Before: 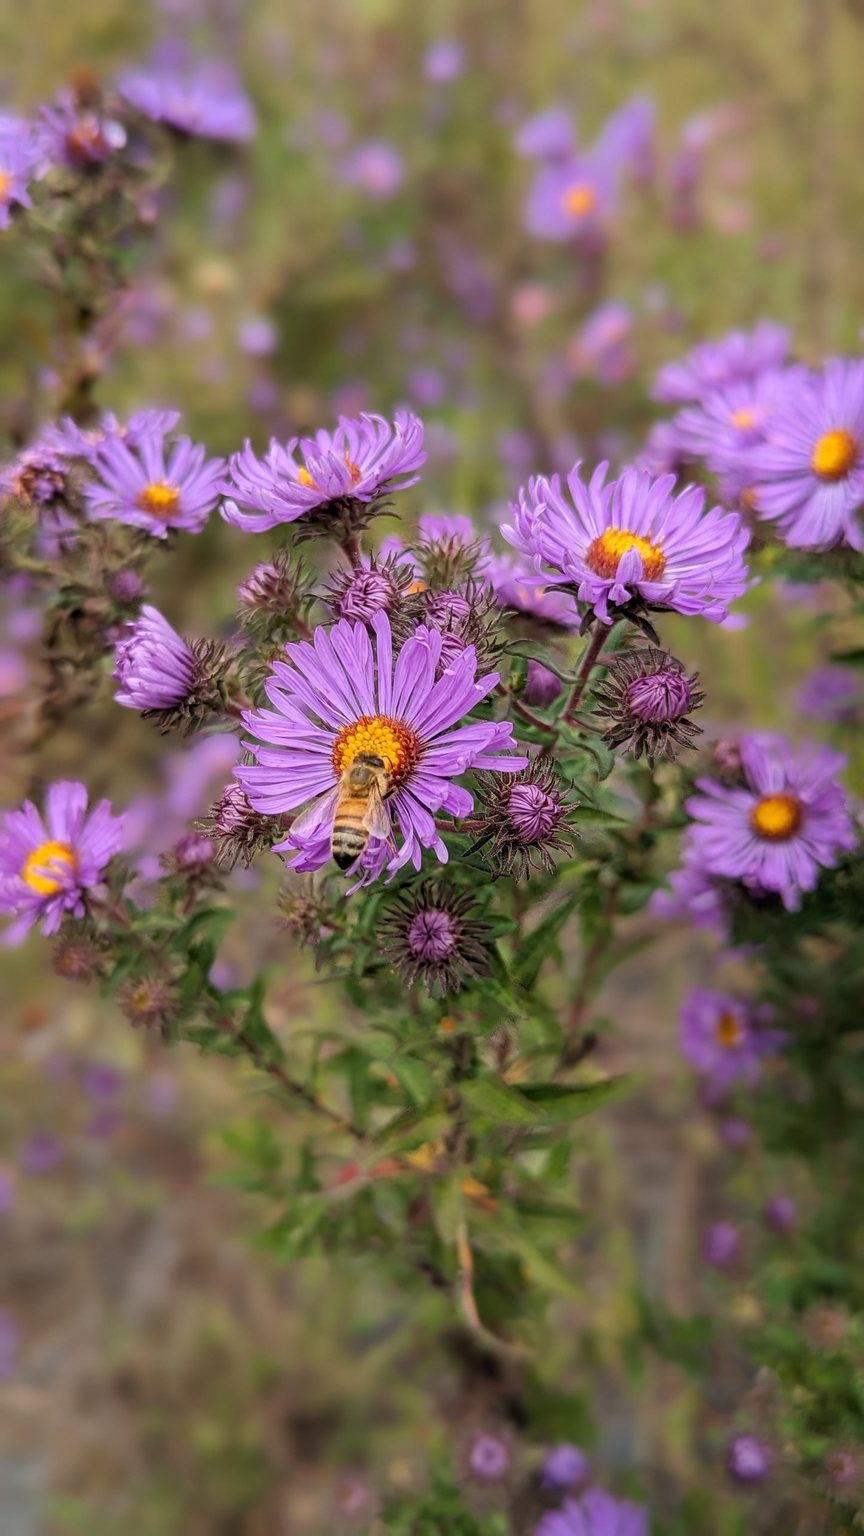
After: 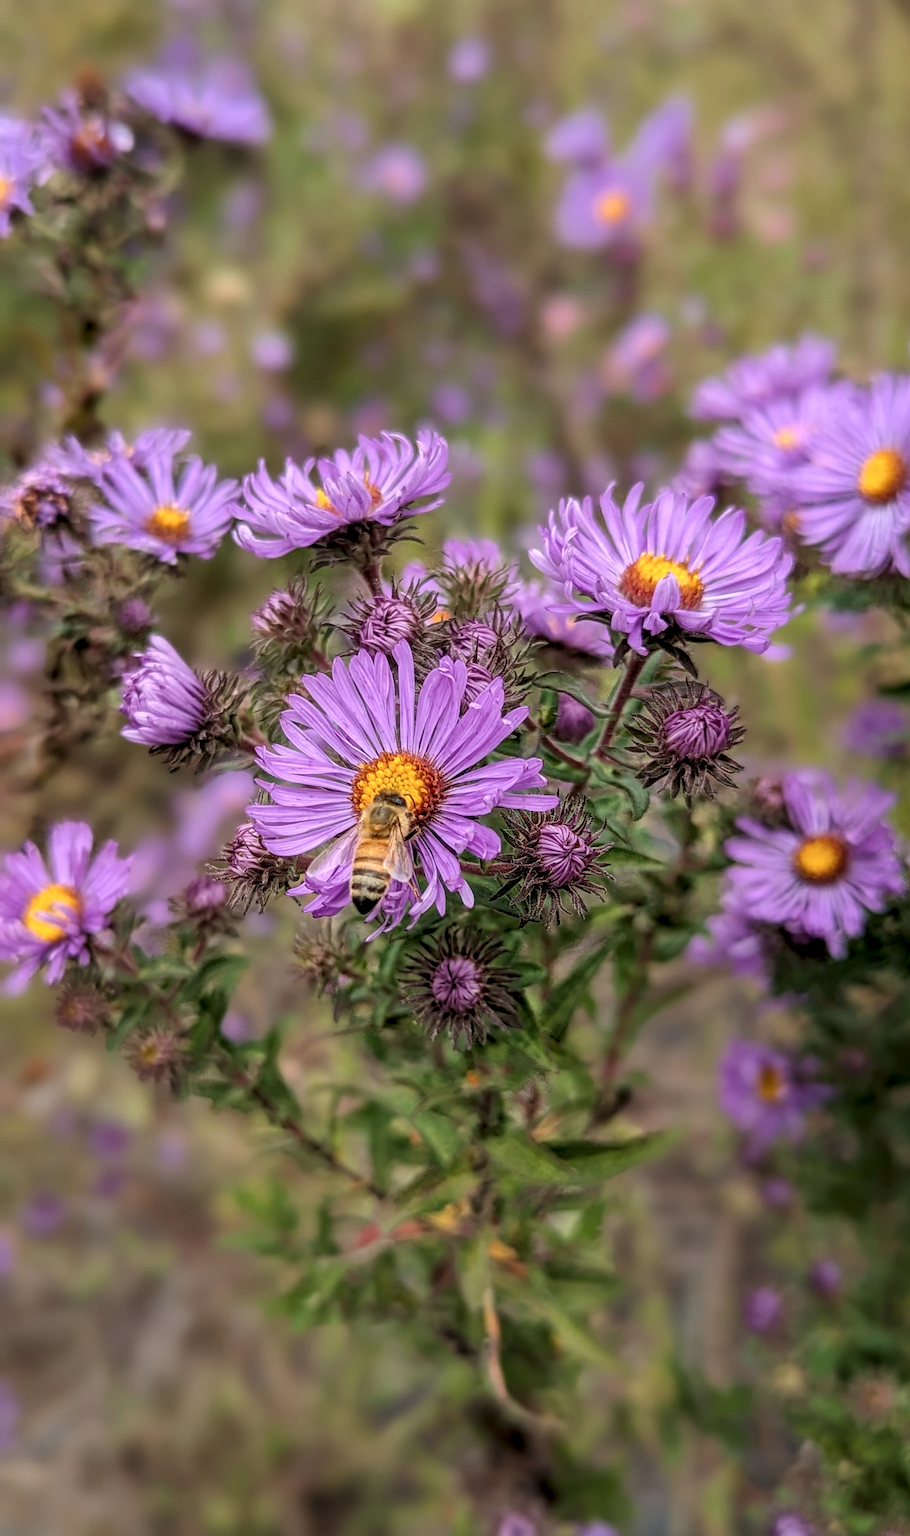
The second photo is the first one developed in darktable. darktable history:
local contrast: detail 130%
crop: top 0.324%, right 0.263%, bottom 5.078%
contrast brightness saturation: saturation -0.063
